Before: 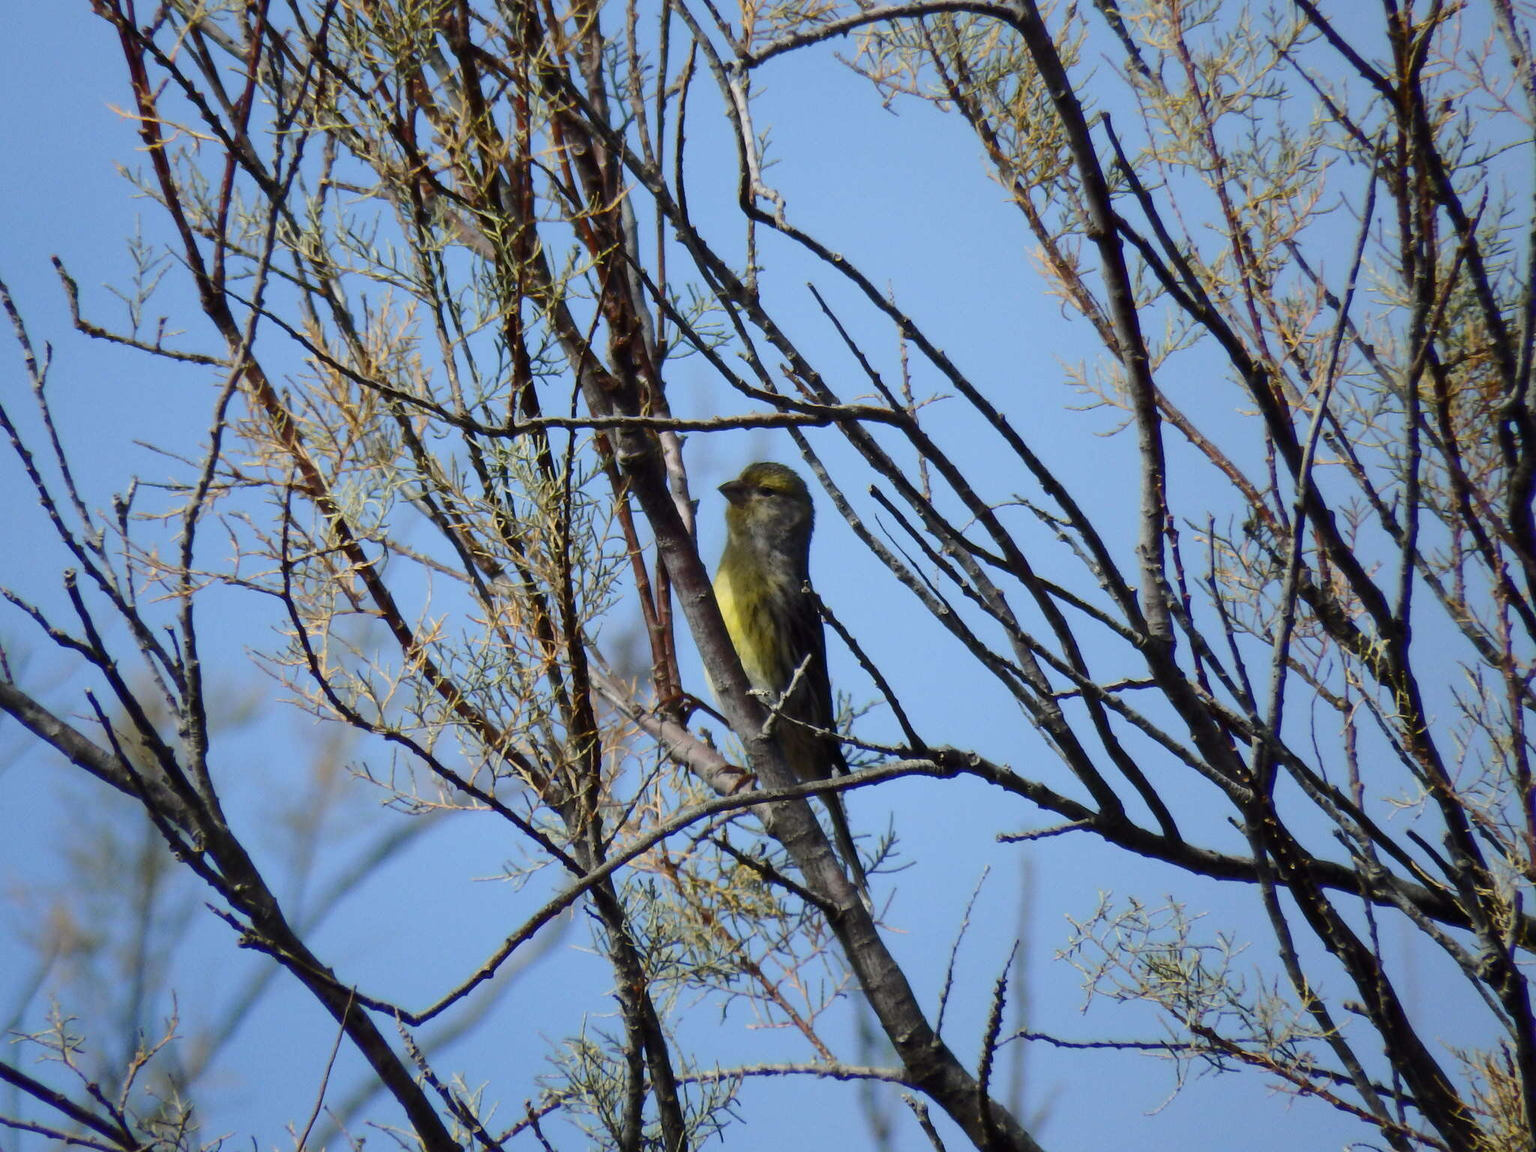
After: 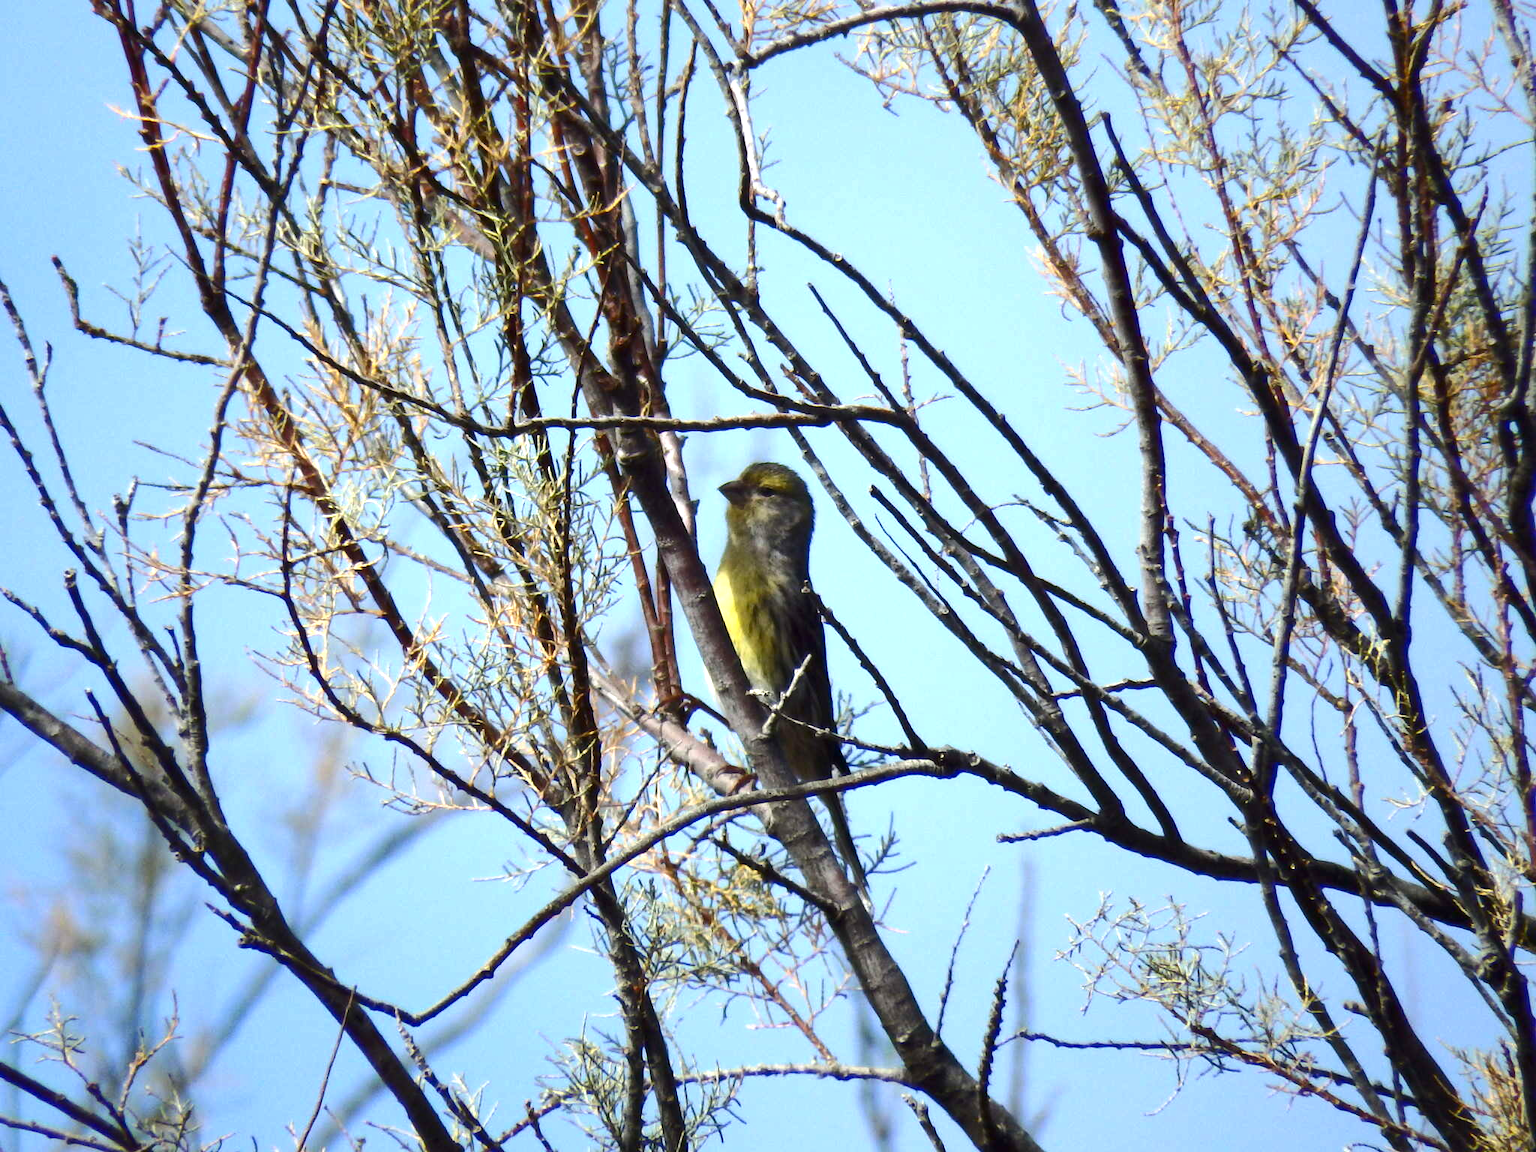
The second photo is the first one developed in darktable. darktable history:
exposure: black level correction 0, exposure 1.106 EV, compensate highlight preservation false
contrast brightness saturation: brightness -0.095
